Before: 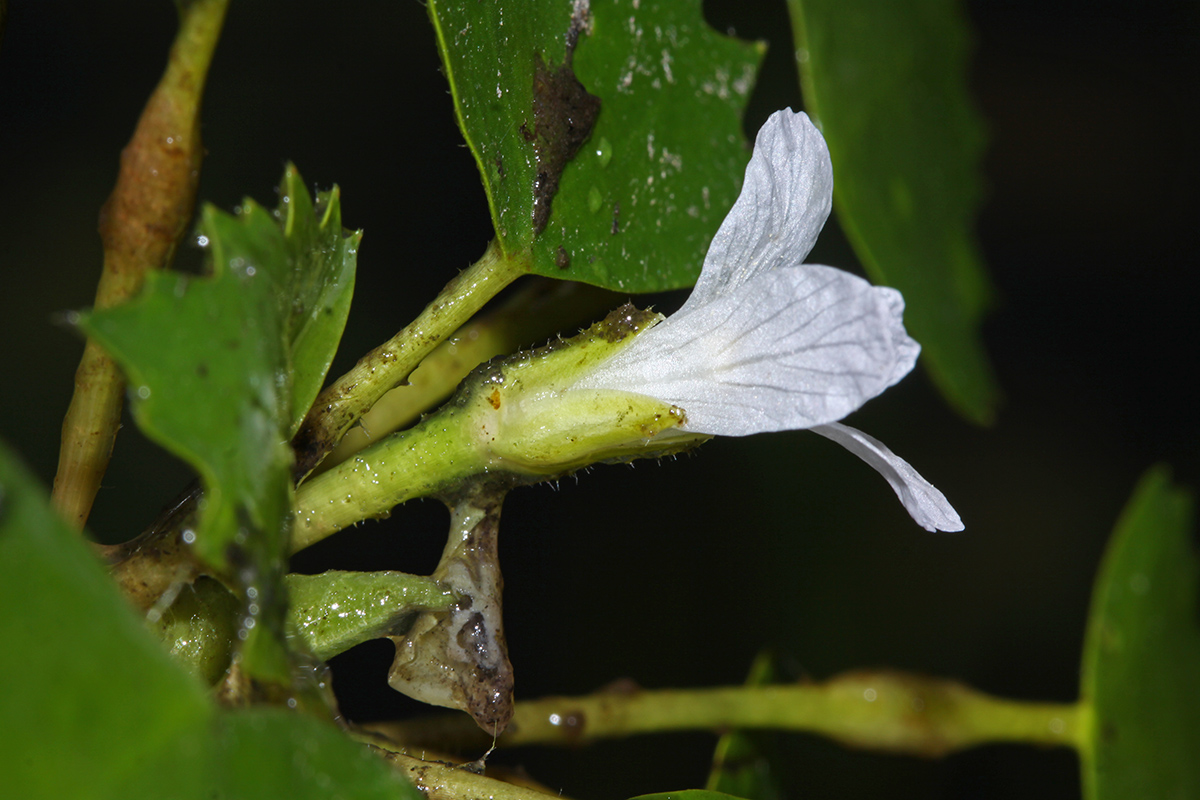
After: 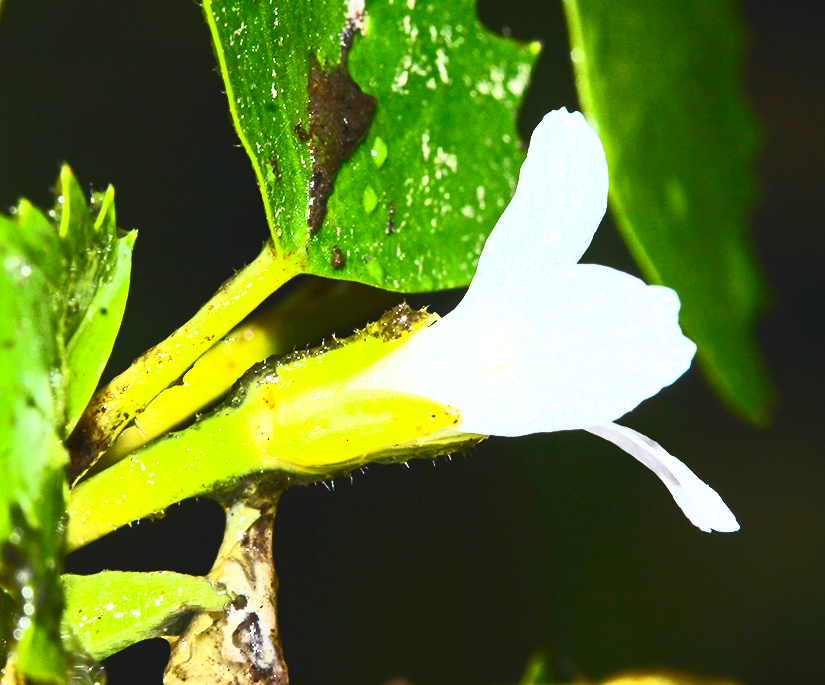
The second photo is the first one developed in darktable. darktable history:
crop: left 18.791%, right 12.41%, bottom 14.298%
exposure: black level correction 0, exposure 1.101 EV, compensate highlight preservation false
contrast brightness saturation: contrast 0.82, brightness 0.6, saturation 0.598
